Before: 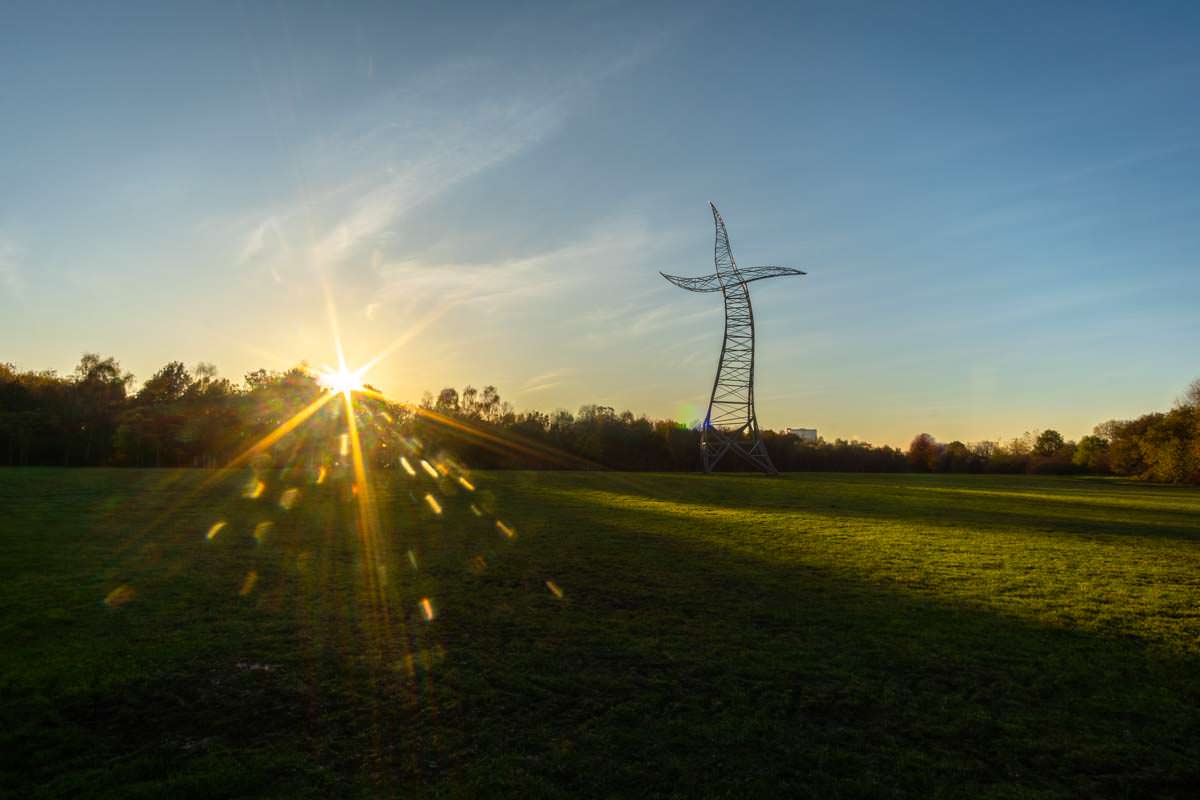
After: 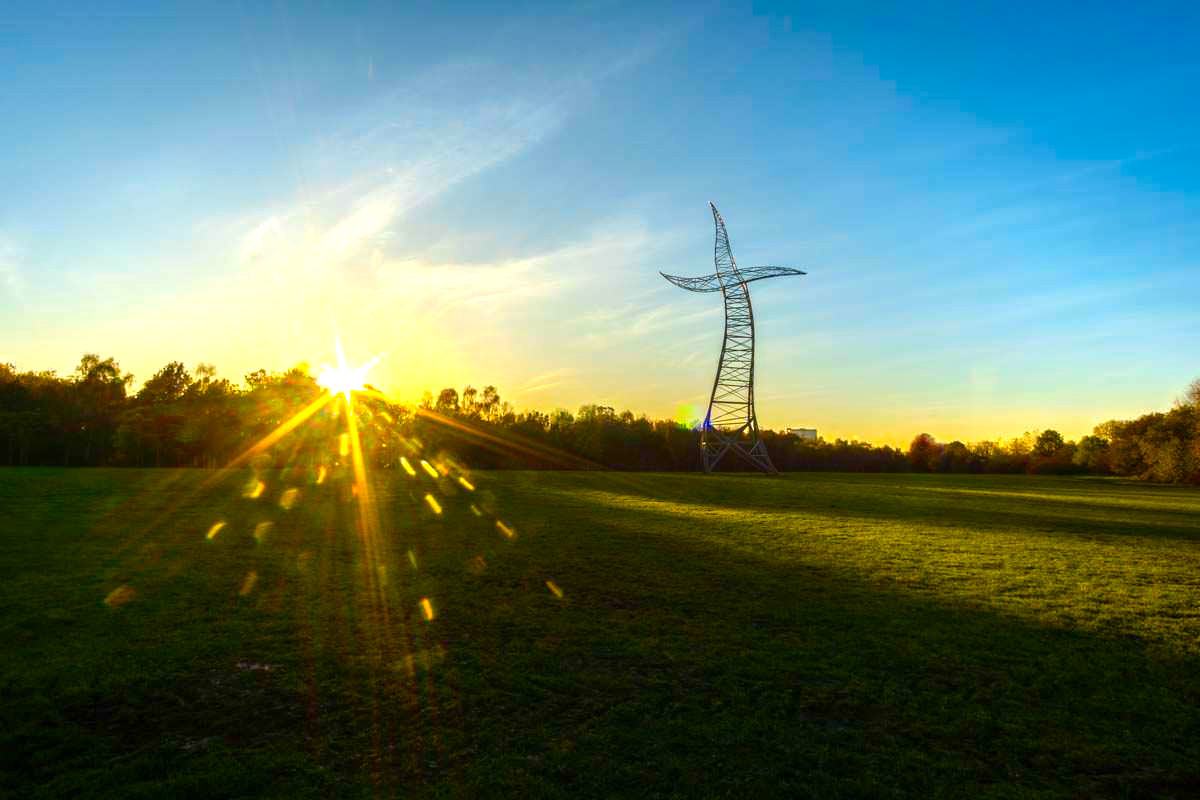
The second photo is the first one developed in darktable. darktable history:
color balance rgb: linear chroma grading › global chroma 41.745%, perceptual saturation grading › global saturation 20%, perceptual saturation grading › highlights -25.776%, perceptual saturation grading › shadows 25.236%, perceptual brilliance grading › global brilliance 19.305%, global vibrance 10.821%
